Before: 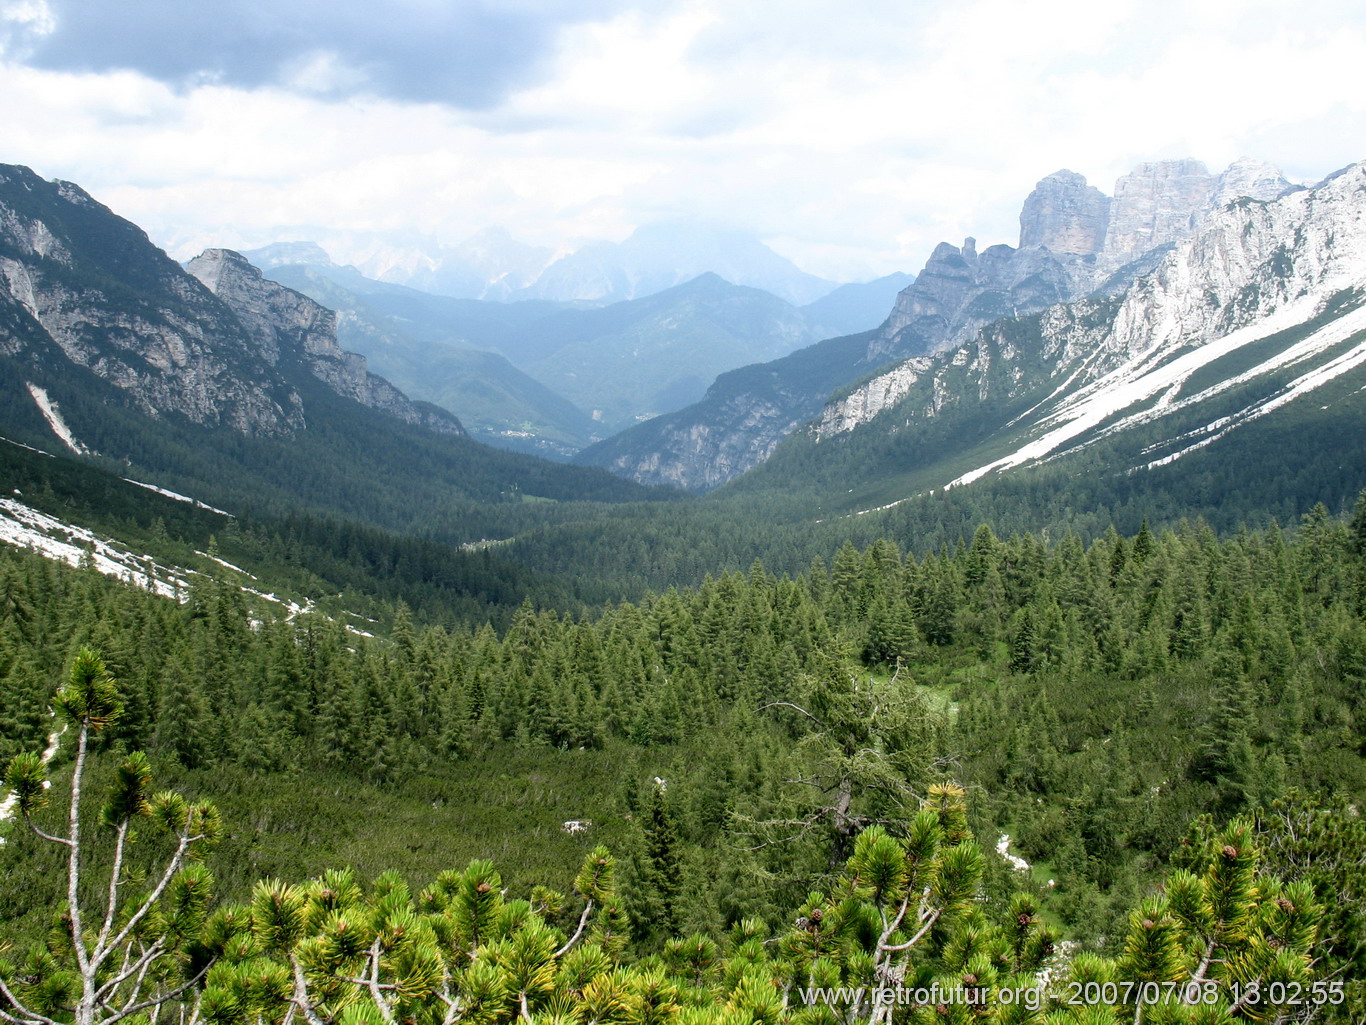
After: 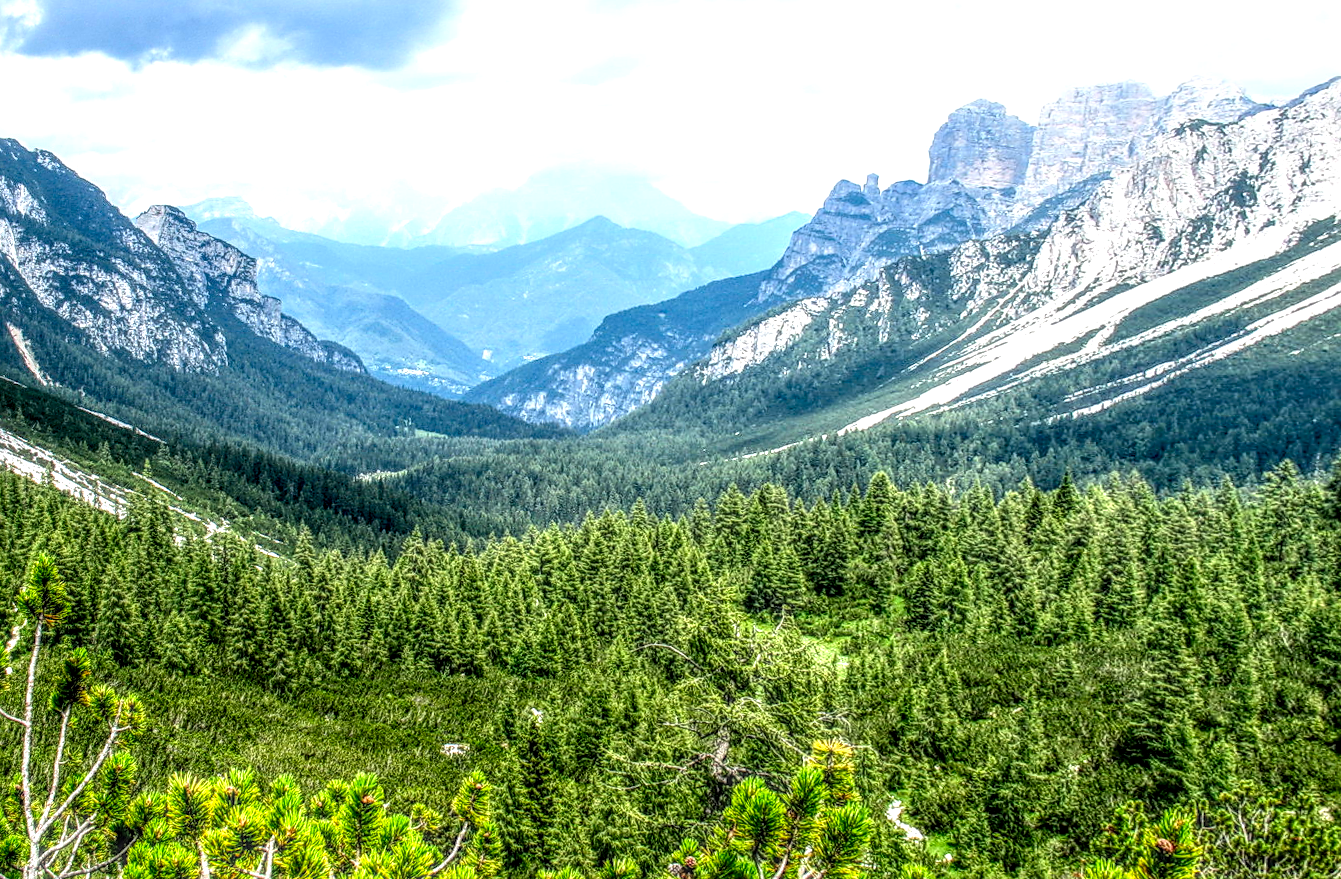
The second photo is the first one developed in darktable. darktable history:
sharpen: on, module defaults
rotate and perspective: rotation 1.69°, lens shift (vertical) -0.023, lens shift (horizontal) -0.291, crop left 0.025, crop right 0.988, crop top 0.092, crop bottom 0.842
contrast brightness saturation: contrast 0.2, brightness 0.2, saturation 0.8
haze removal: strength -0.09, adaptive false
local contrast: highlights 0%, shadows 0%, detail 300%, midtone range 0.3
